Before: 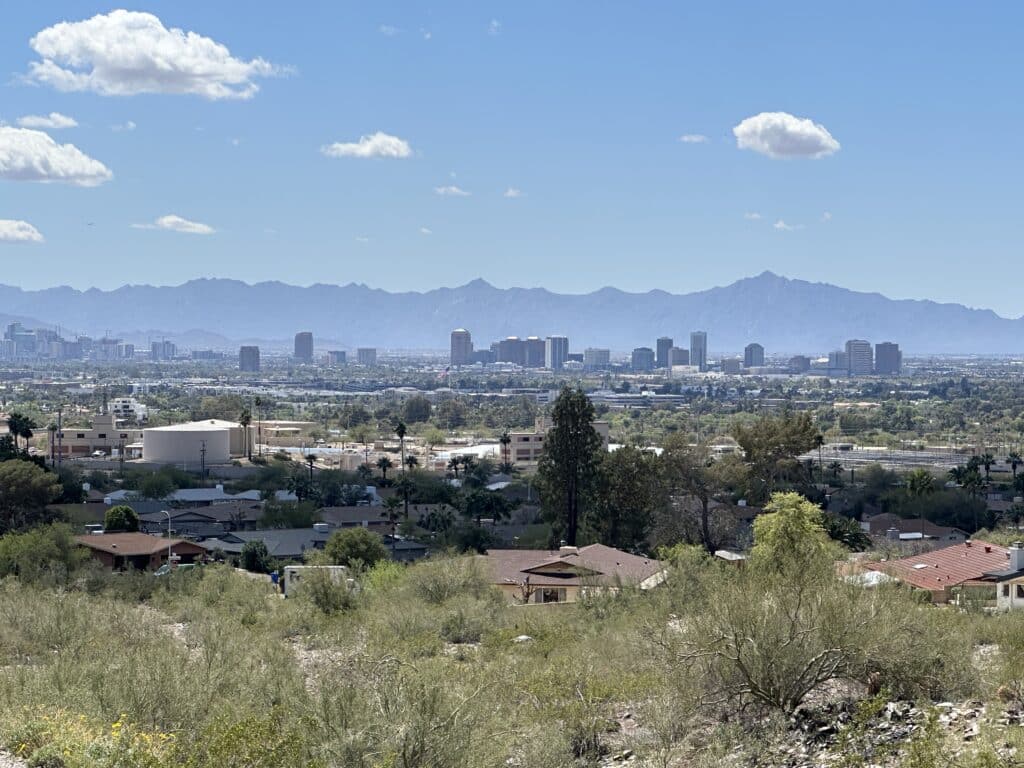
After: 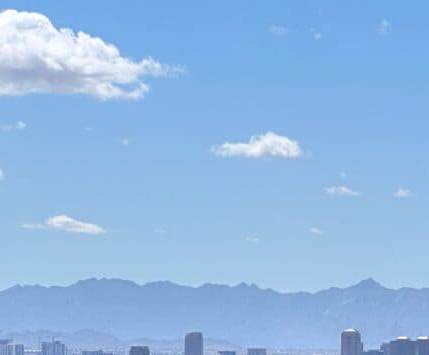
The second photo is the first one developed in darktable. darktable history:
white balance: red 1.004, blue 1.024
crop and rotate: left 10.817%, top 0.062%, right 47.194%, bottom 53.626%
